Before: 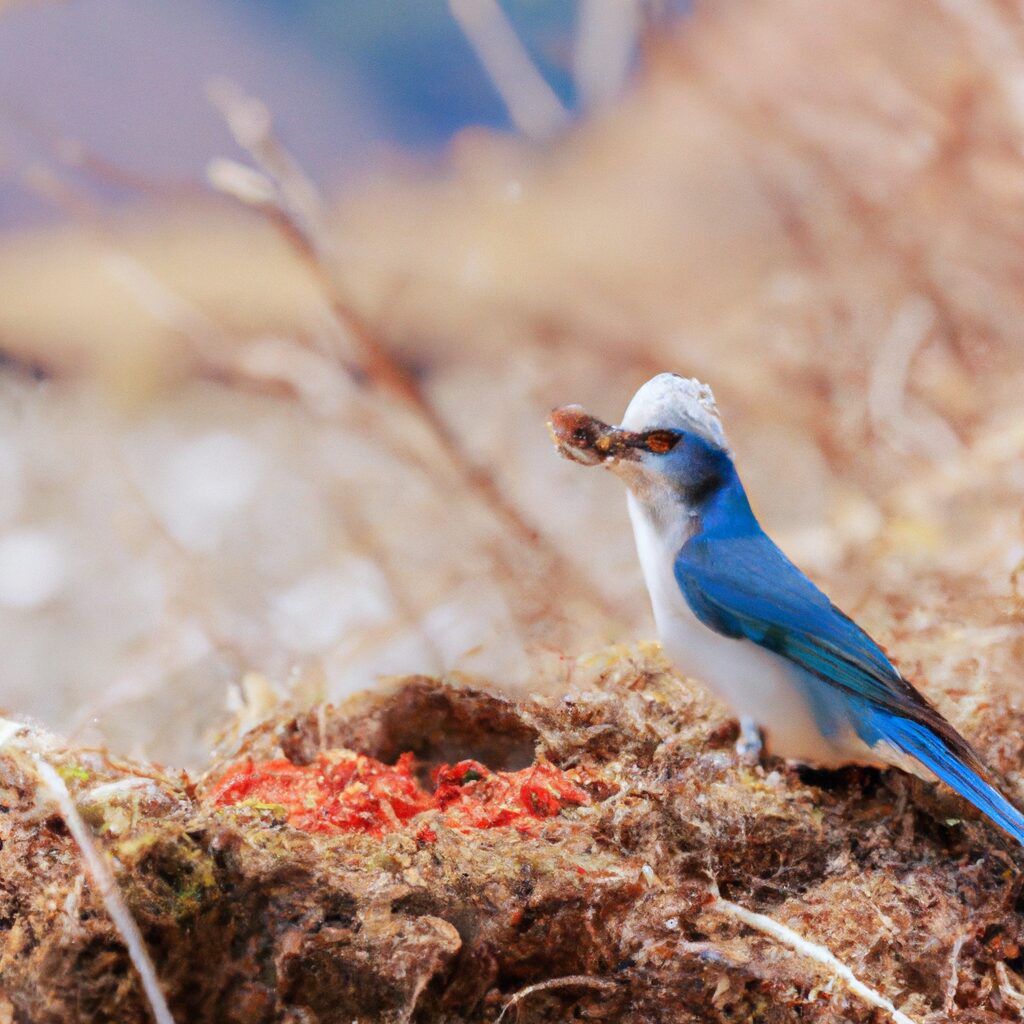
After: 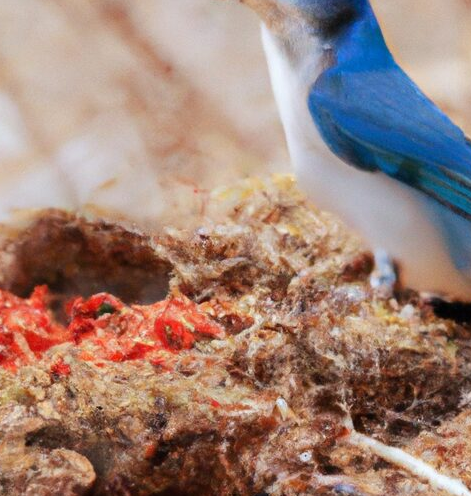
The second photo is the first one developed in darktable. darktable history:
crop: left 35.796%, top 45.694%, right 18.143%, bottom 5.813%
